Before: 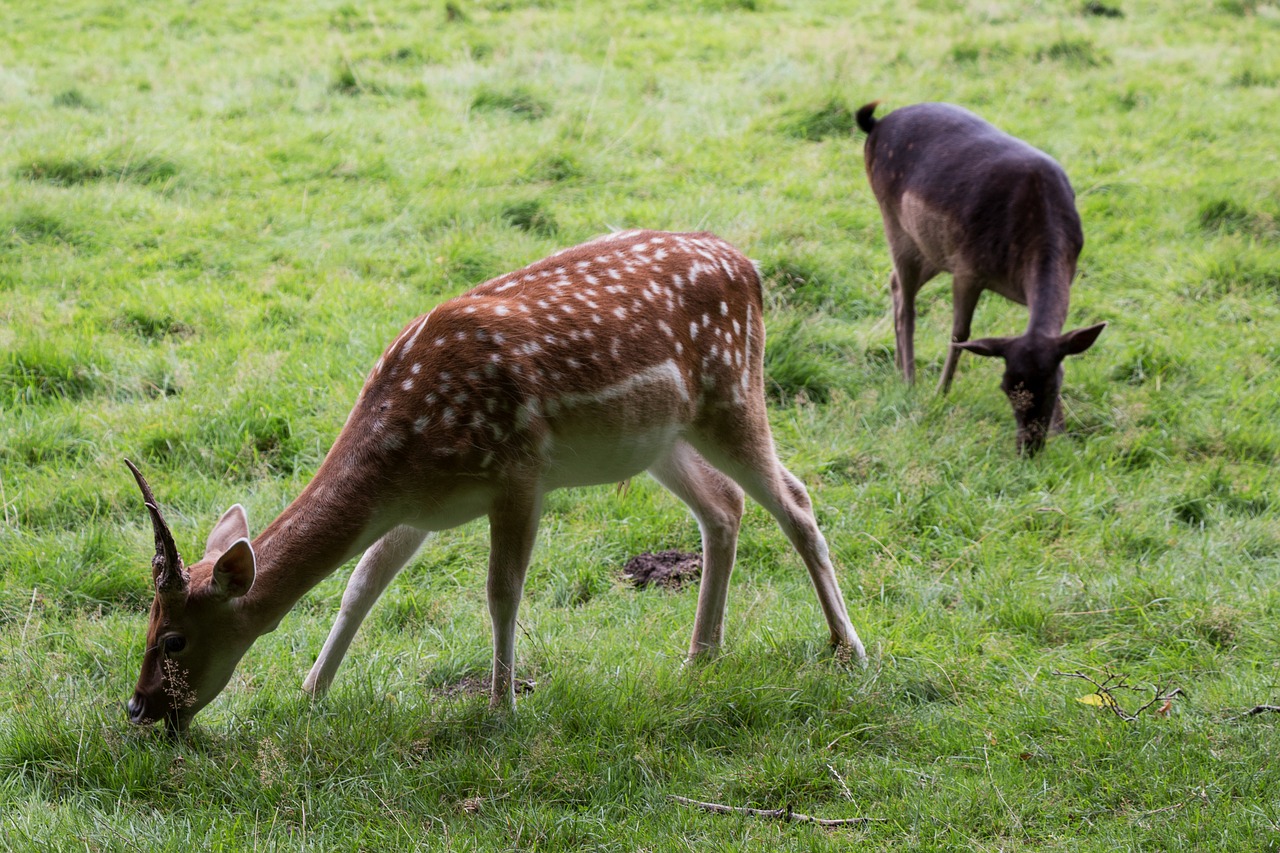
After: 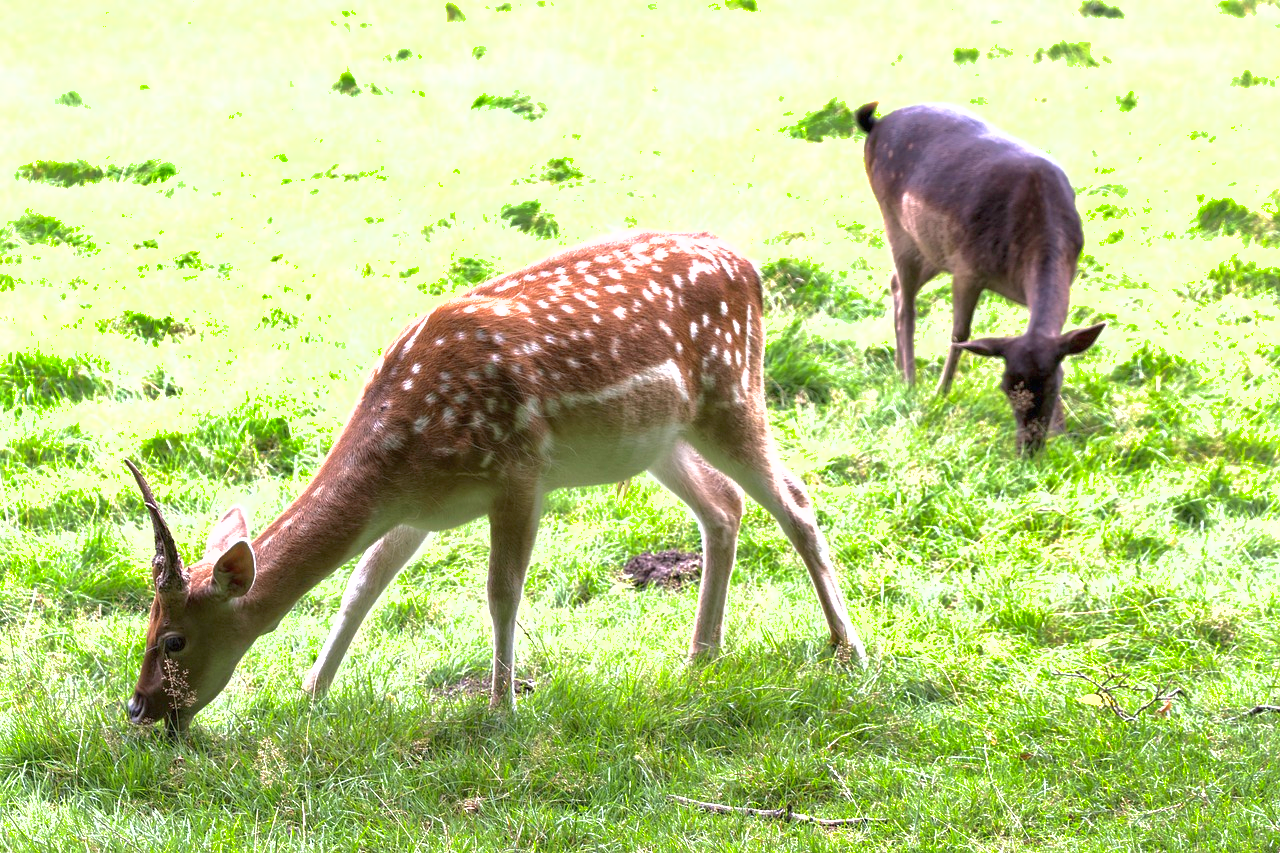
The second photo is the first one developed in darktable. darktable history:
exposure: black level correction 0, exposure 1.528 EV, compensate exposure bias true, compensate highlight preservation false
shadows and highlights: on, module defaults
